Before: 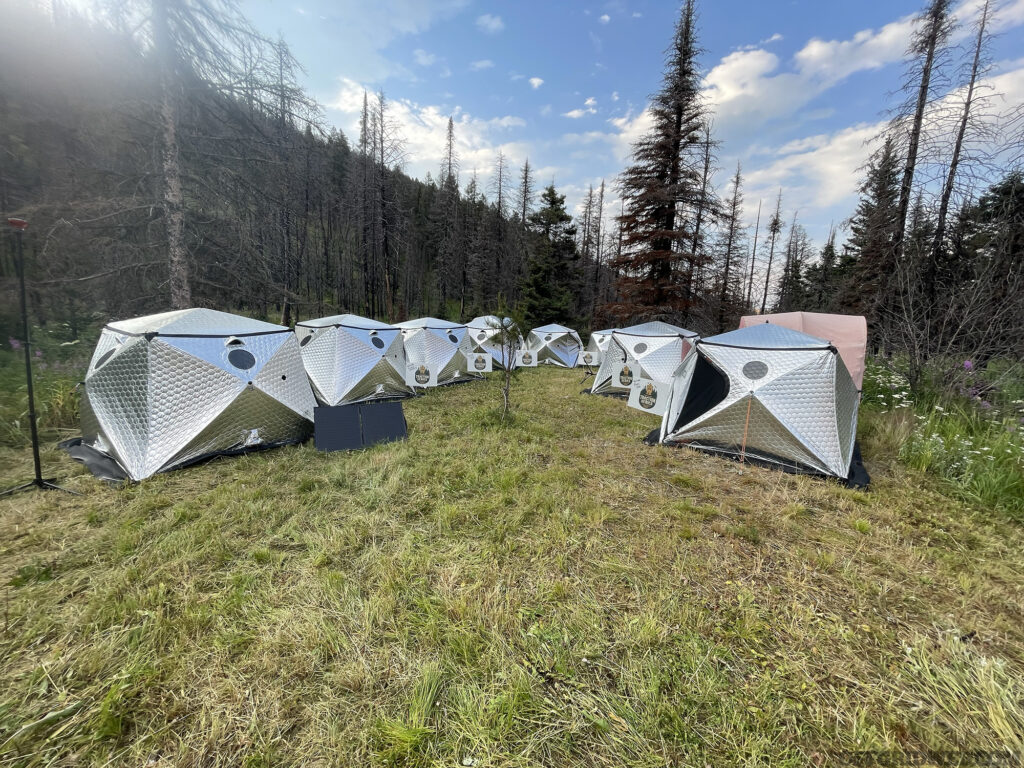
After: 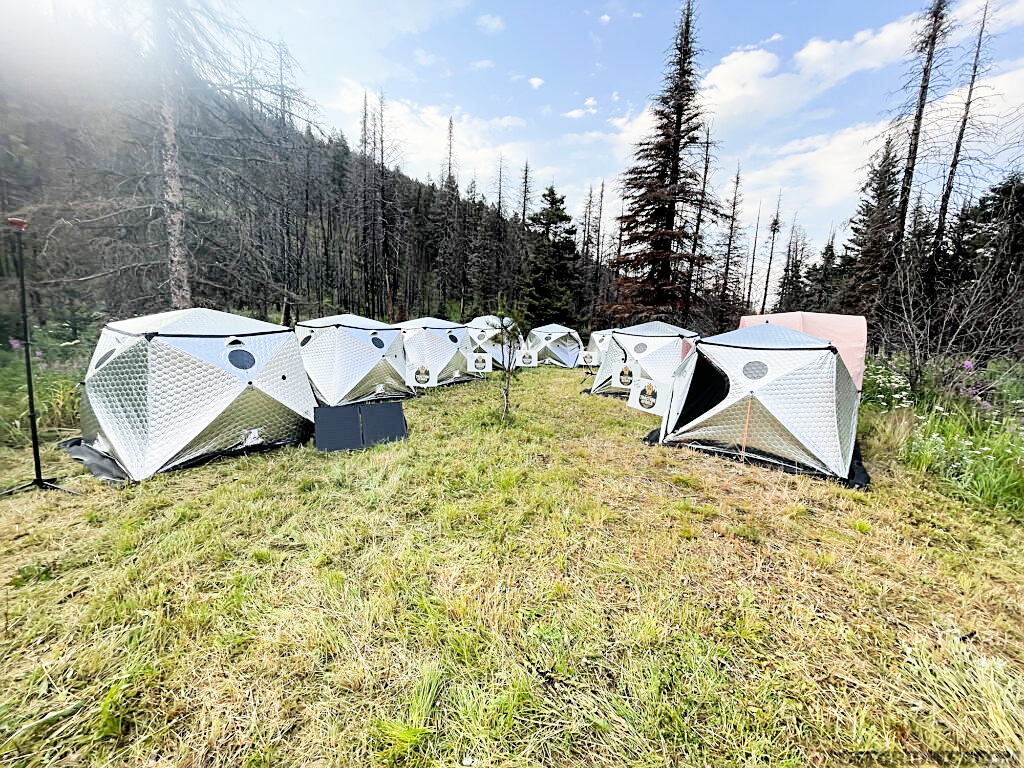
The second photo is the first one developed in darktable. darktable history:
tone equalizer: on, module defaults
sharpen: on, module defaults
filmic rgb: black relative exposure -5 EV, hardness 2.88, contrast 1.3, highlights saturation mix -30%
exposure: exposure 1.16 EV, compensate exposure bias true, compensate highlight preservation false
